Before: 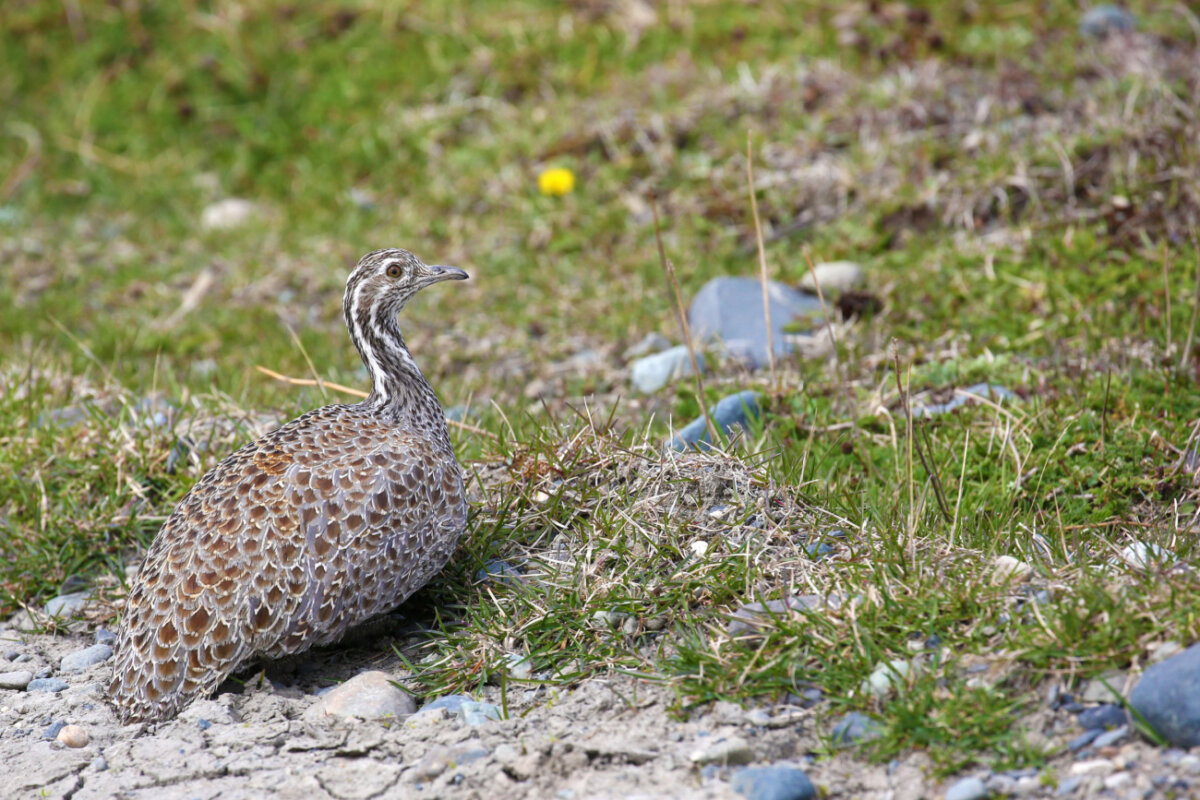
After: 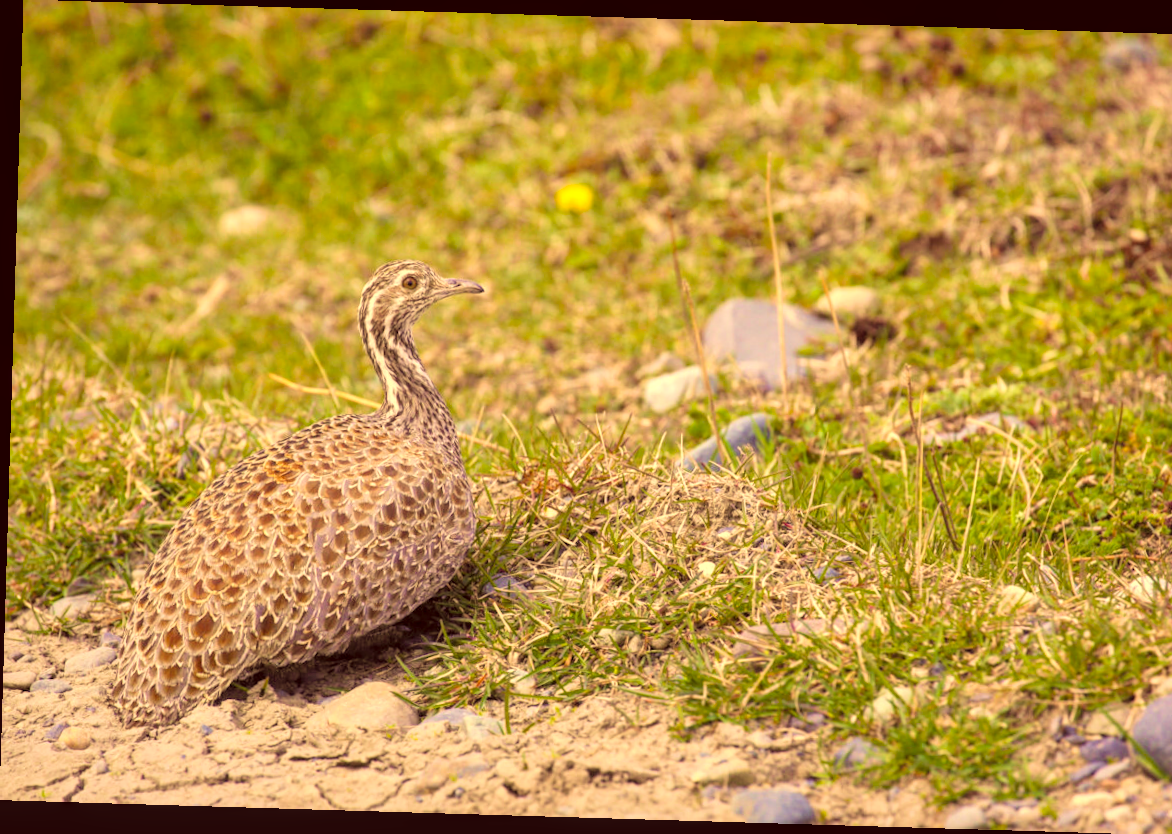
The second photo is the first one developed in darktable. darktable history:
crop: right 4.126%, bottom 0.031%
rotate and perspective: rotation 1.72°, automatic cropping off
local contrast: on, module defaults
velvia: on, module defaults
contrast brightness saturation: contrast 0.1, brightness 0.3, saturation 0.14
color correction: highlights a* 10.12, highlights b* 39.04, shadows a* 14.62, shadows b* 3.37
tone equalizer: on, module defaults
